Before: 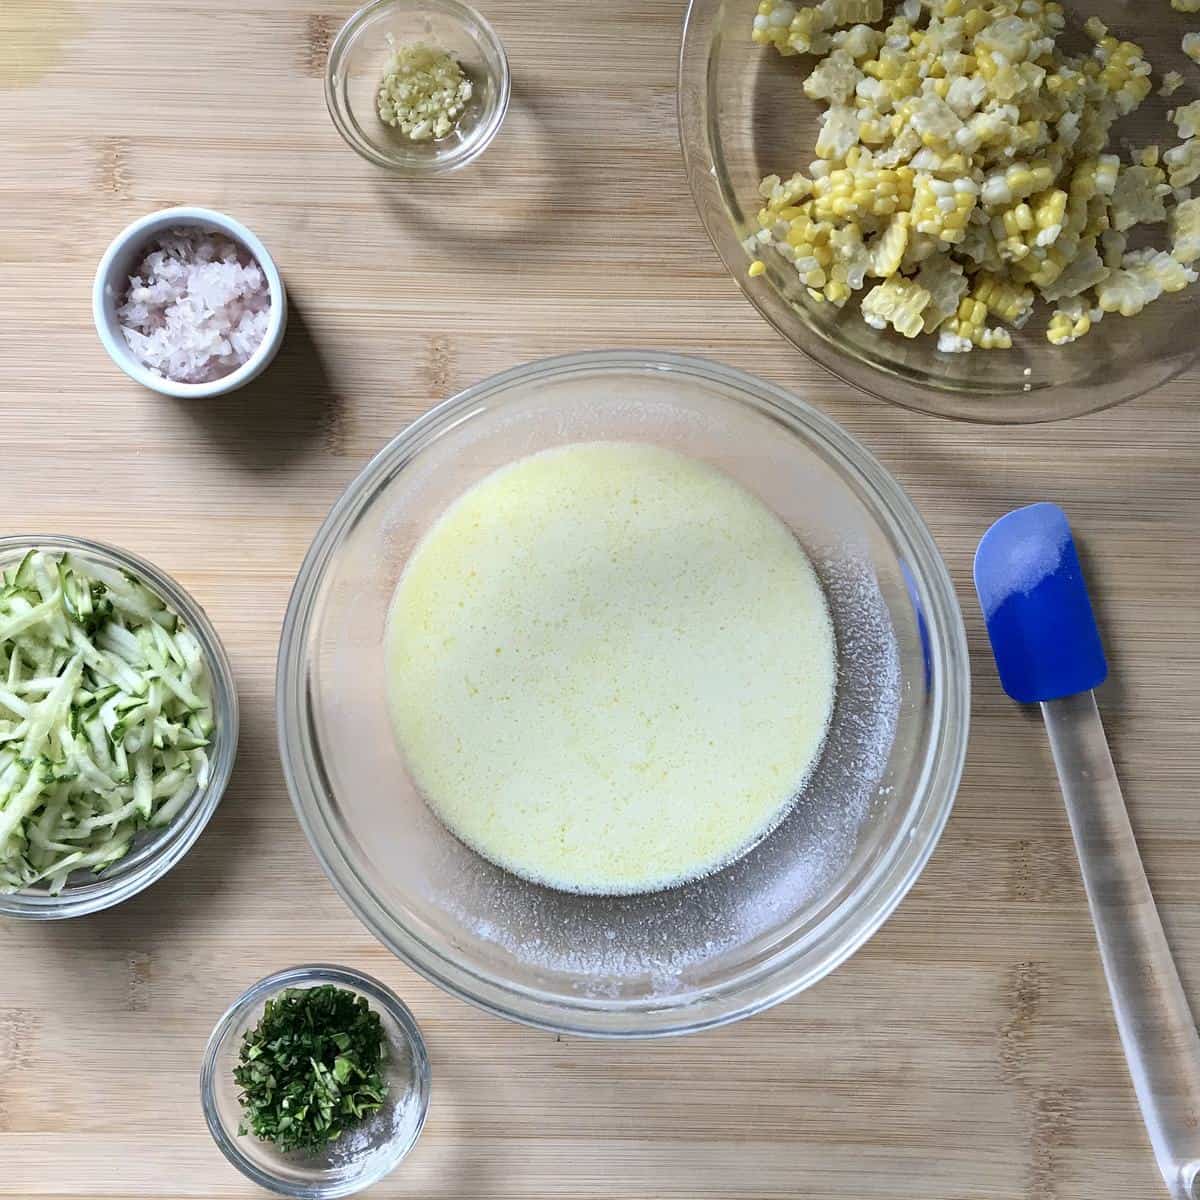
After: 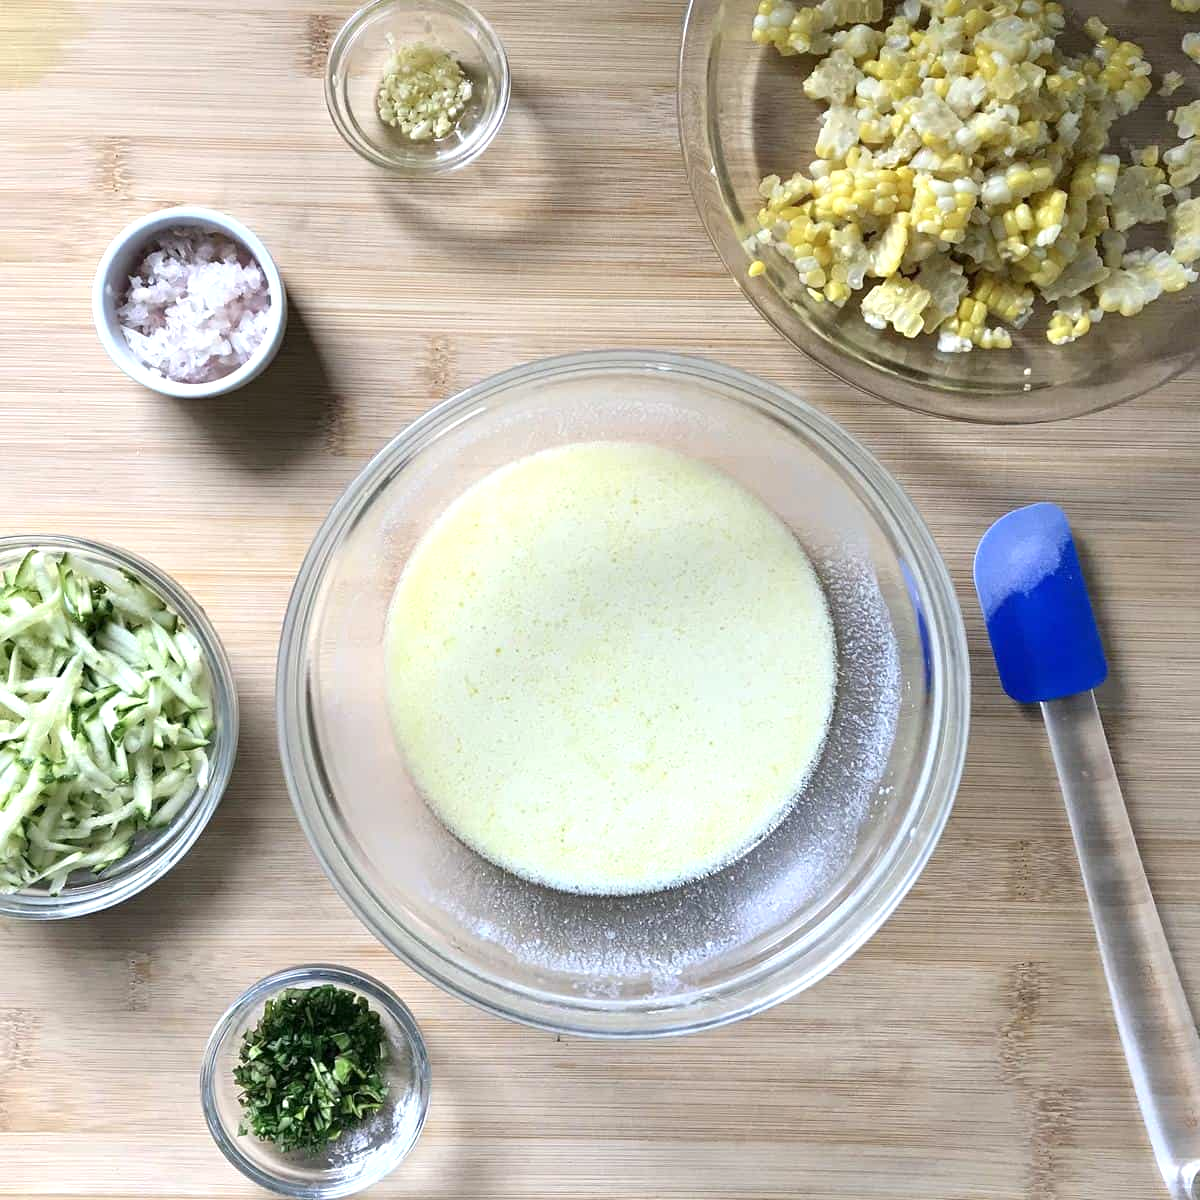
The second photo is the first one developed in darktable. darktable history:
exposure: exposure 0.408 EV, compensate exposure bias true, compensate highlight preservation false
